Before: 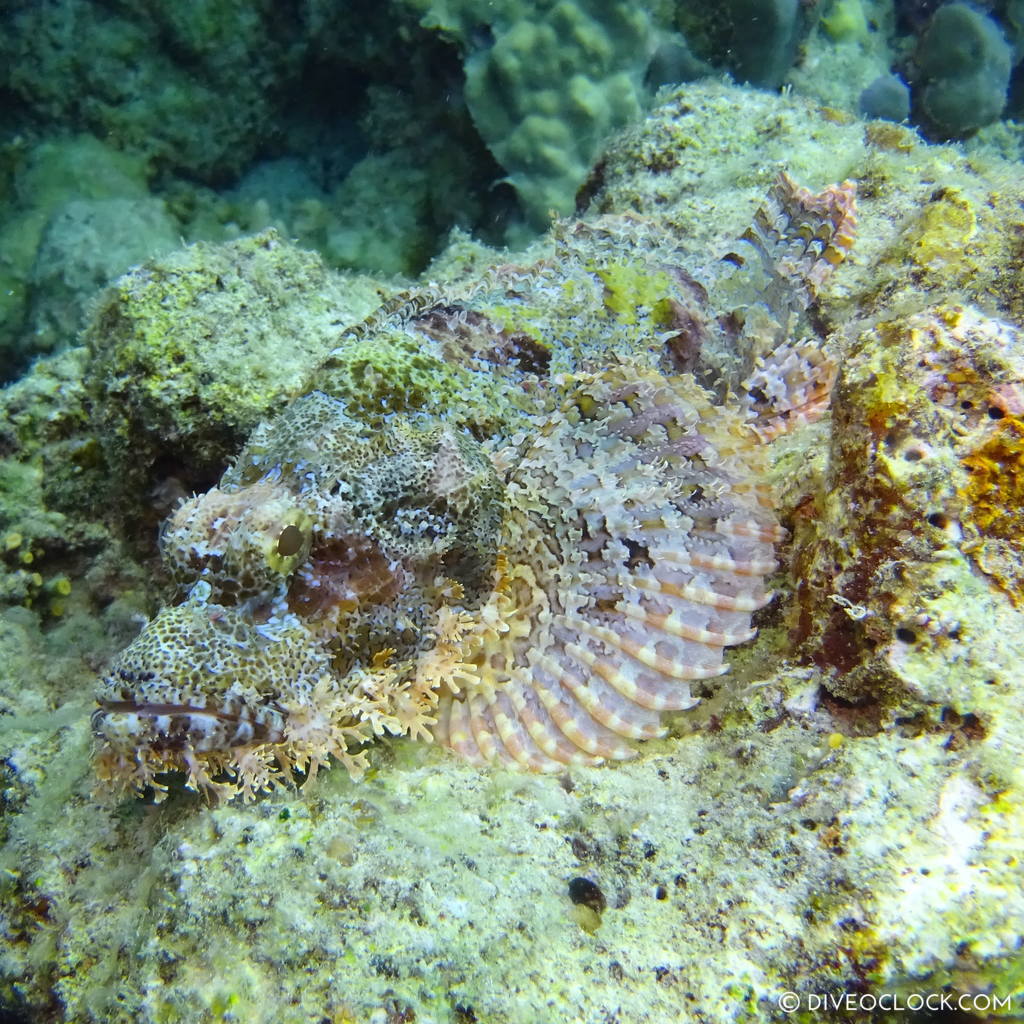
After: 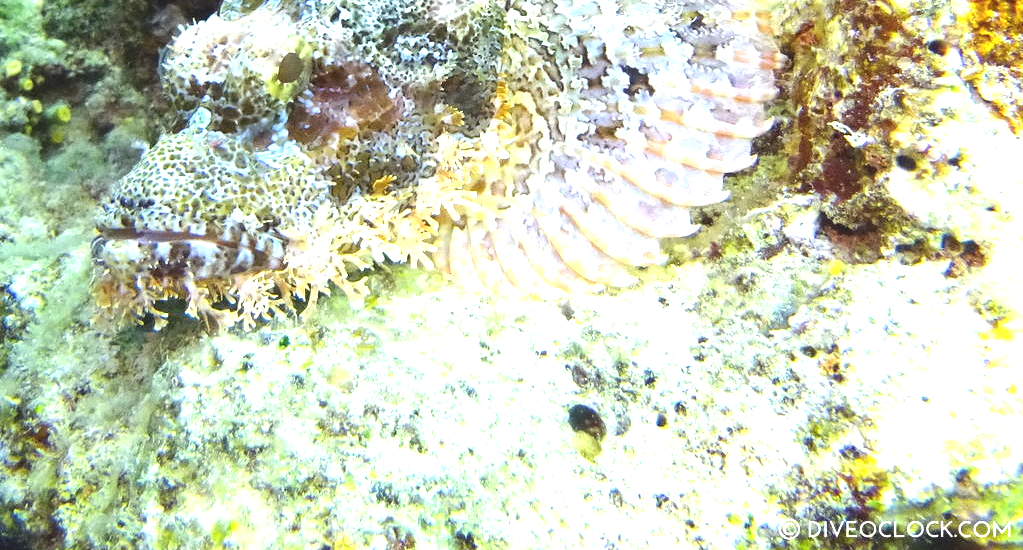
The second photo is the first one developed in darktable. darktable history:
grain: coarseness 0.09 ISO
exposure: black level correction -0.002, exposure 1.35 EV, compensate highlight preservation false
crop and rotate: top 46.237%
